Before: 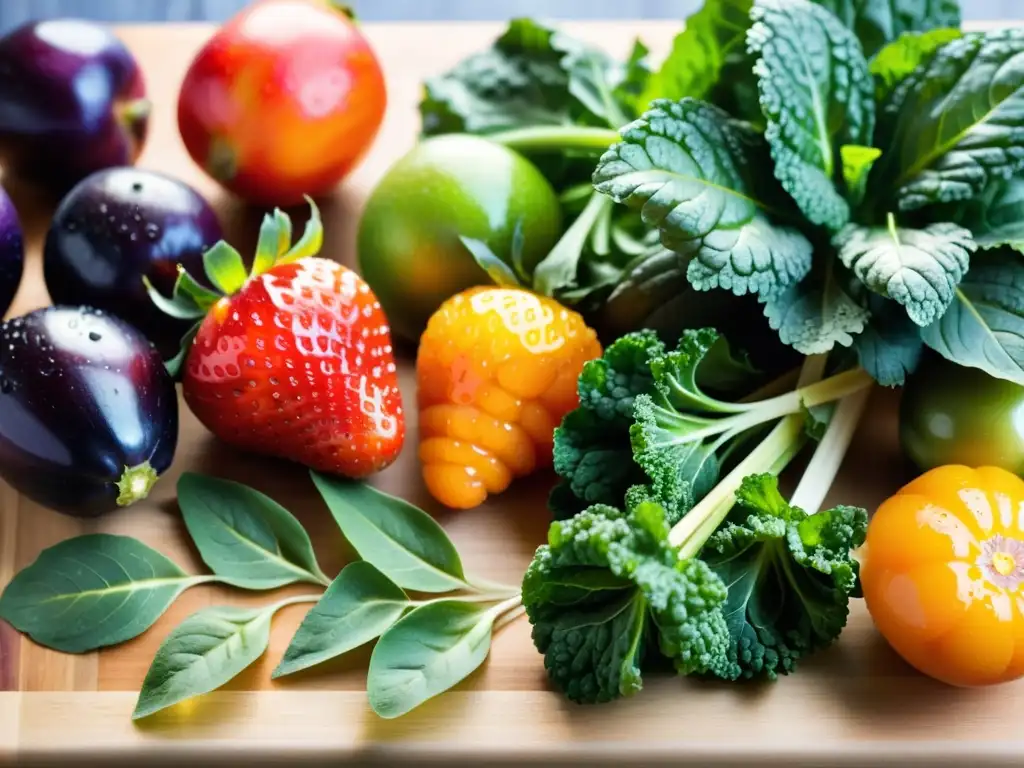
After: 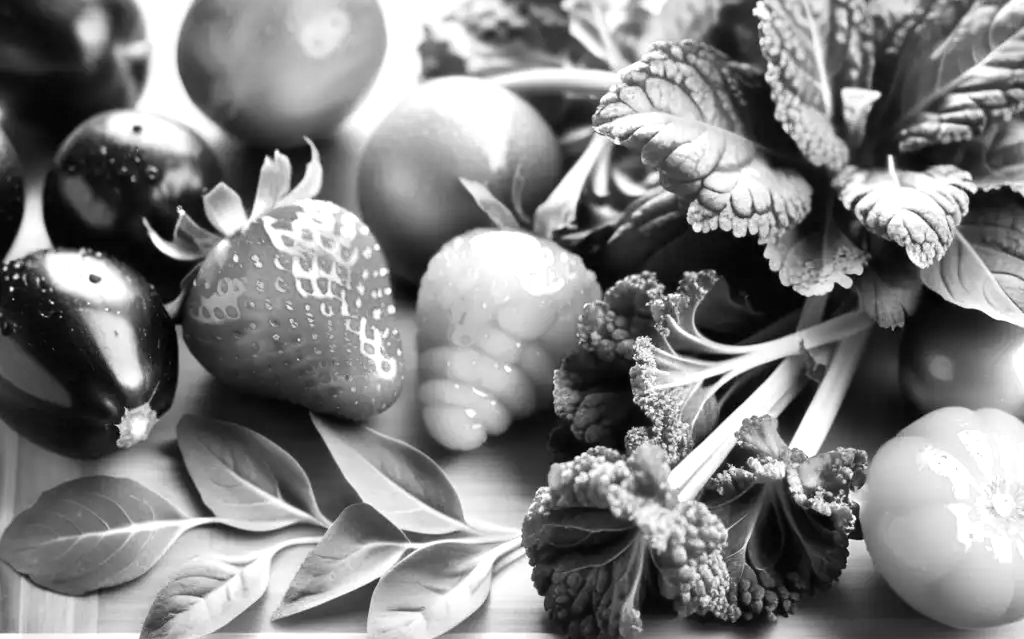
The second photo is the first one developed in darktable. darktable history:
crop: top 7.625%, bottom 8.027%
monochrome: a 32, b 64, size 2.3
exposure: black level correction 0, exposure 0.5 EV, compensate highlight preservation false
